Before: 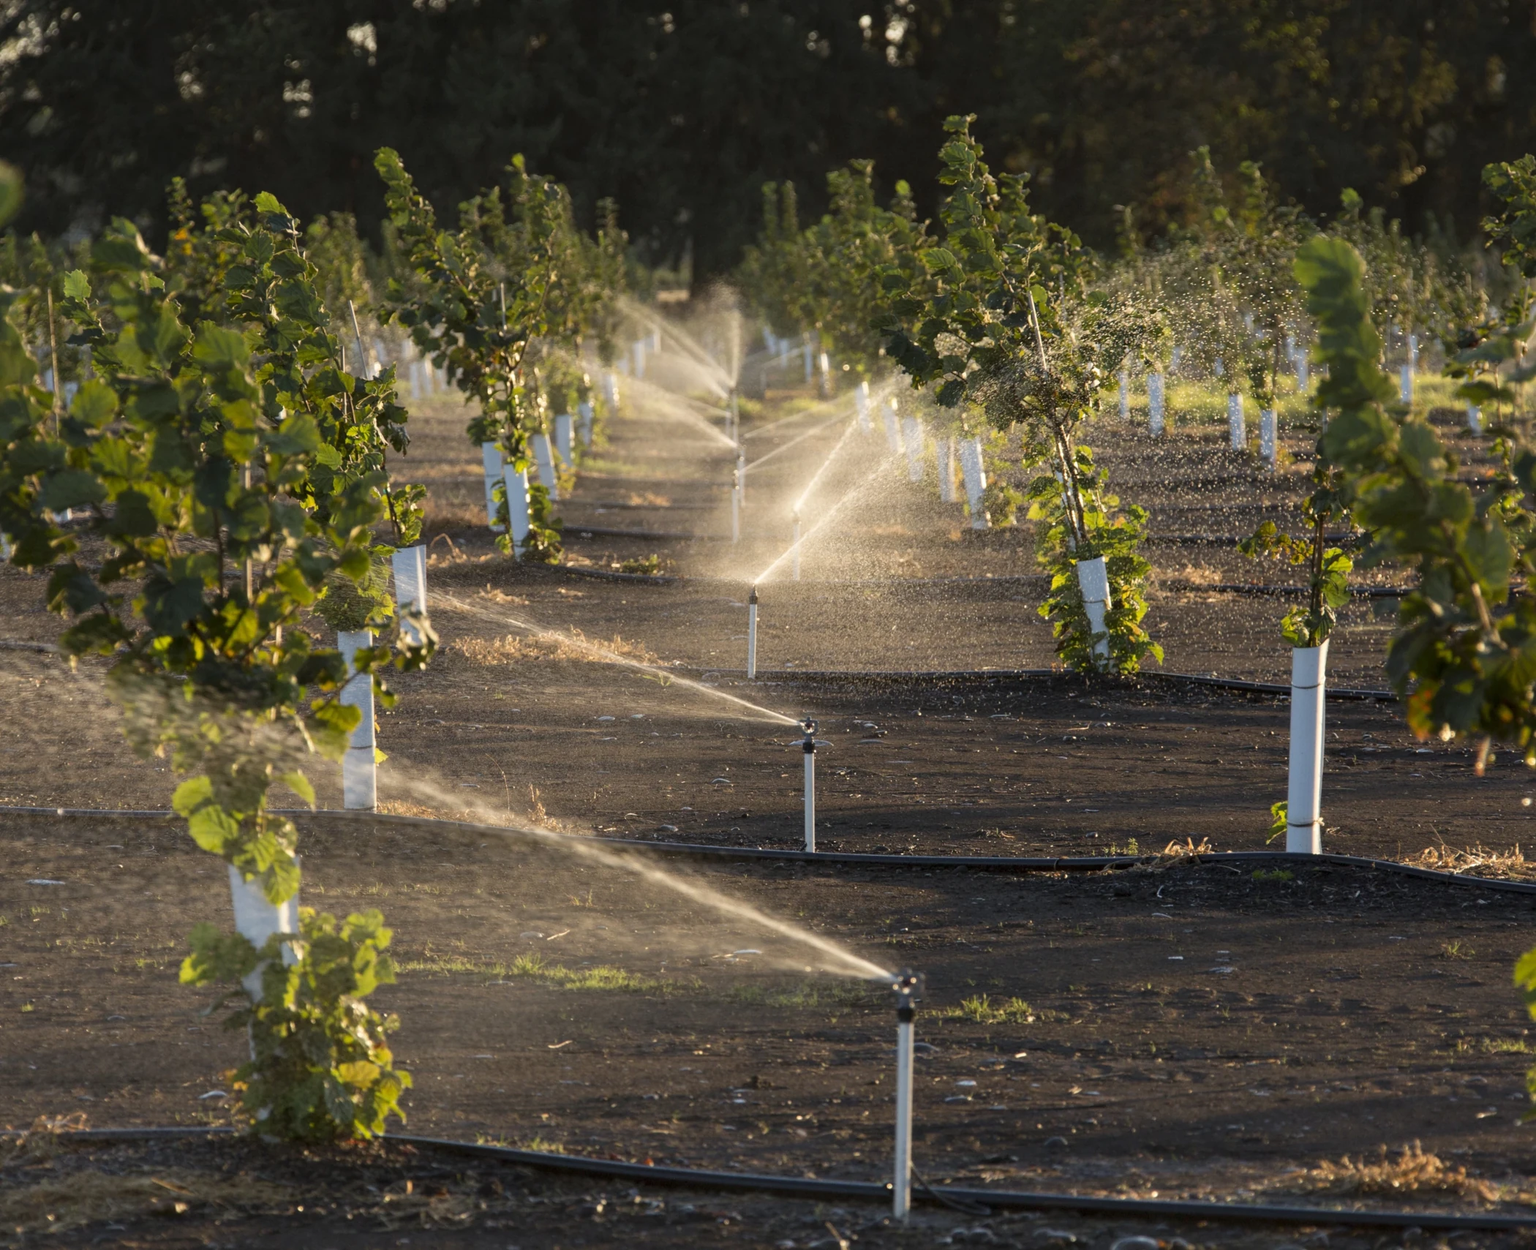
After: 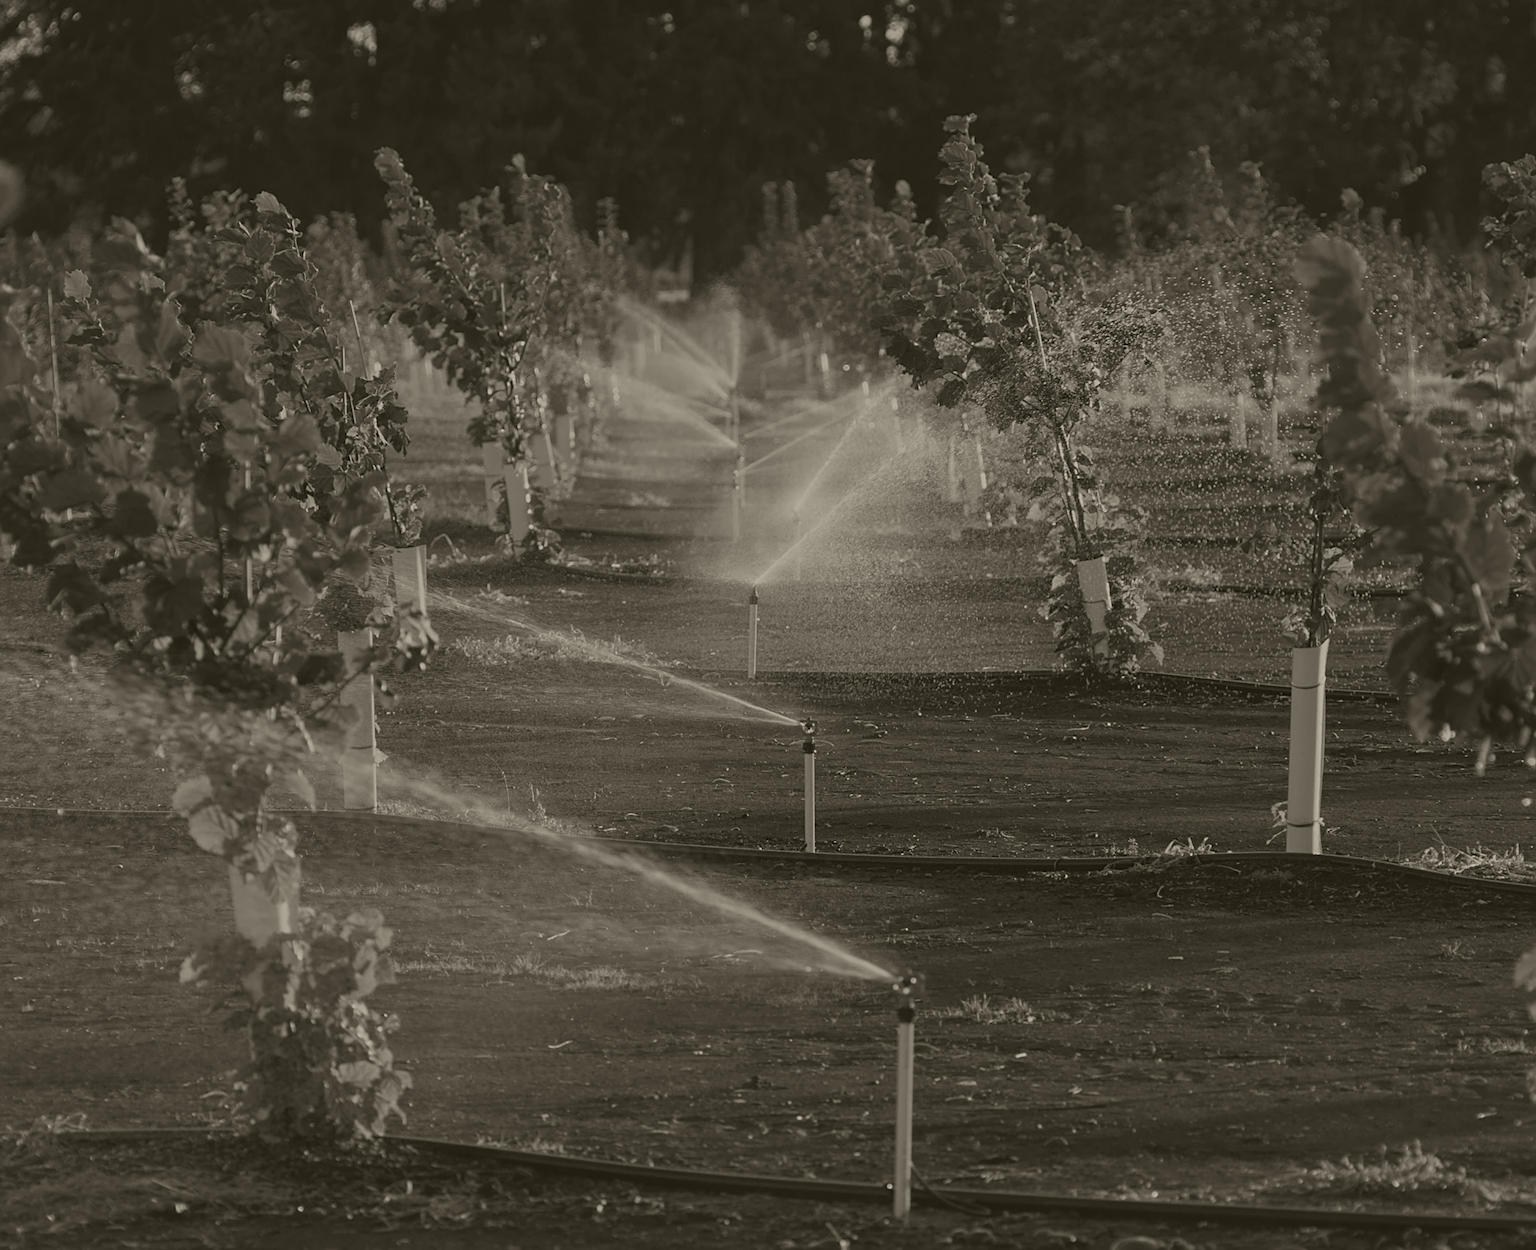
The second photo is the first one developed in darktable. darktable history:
white balance: red 0.983, blue 1.036
sharpen: on, module defaults
colorize: hue 41.44°, saturation 22%, source mix 60%, lightness 10.61%
